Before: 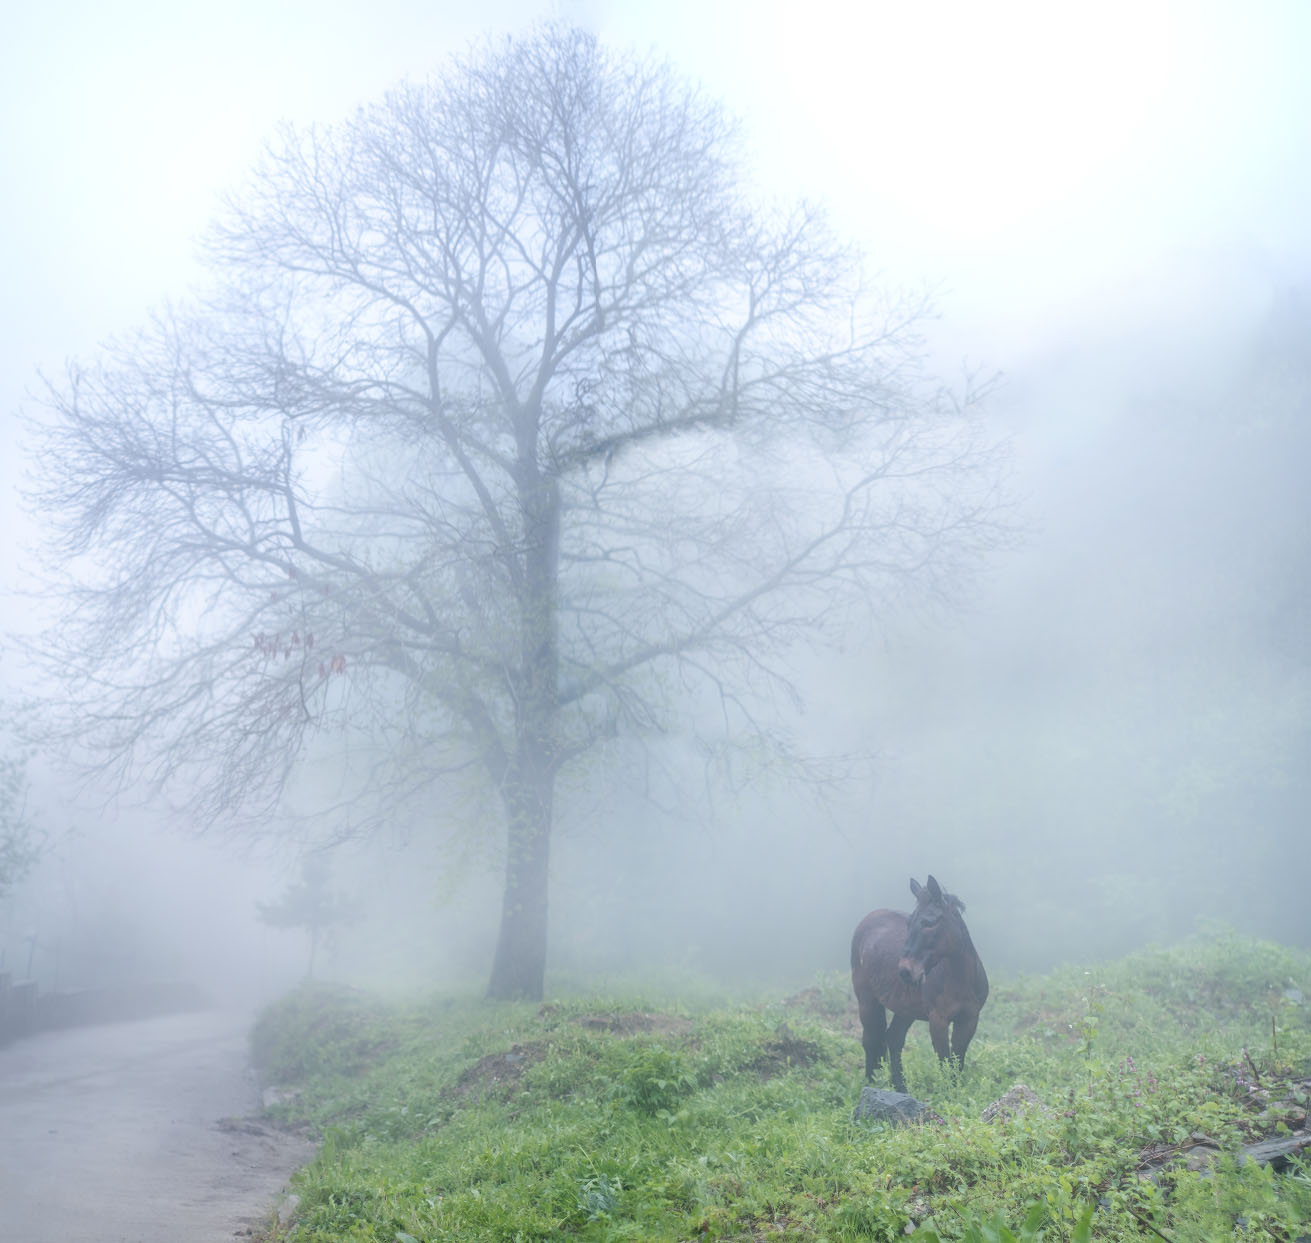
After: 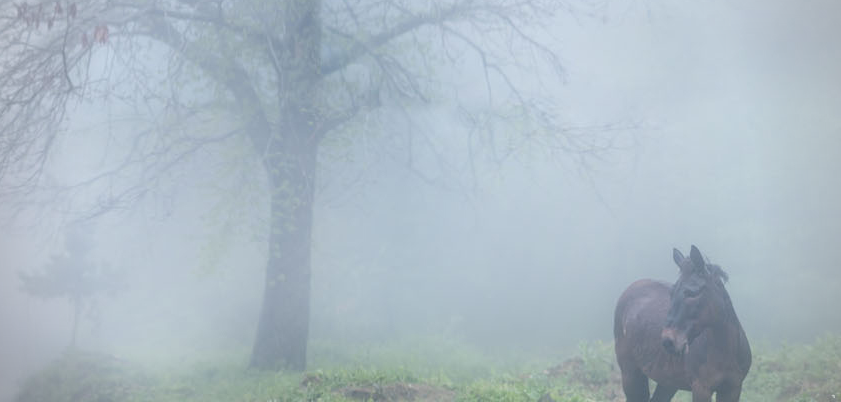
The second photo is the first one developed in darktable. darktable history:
vignetting: on, module defaults
crop: left 18.111%, top 50.728%, right 17.706%, bottom 16.912%
